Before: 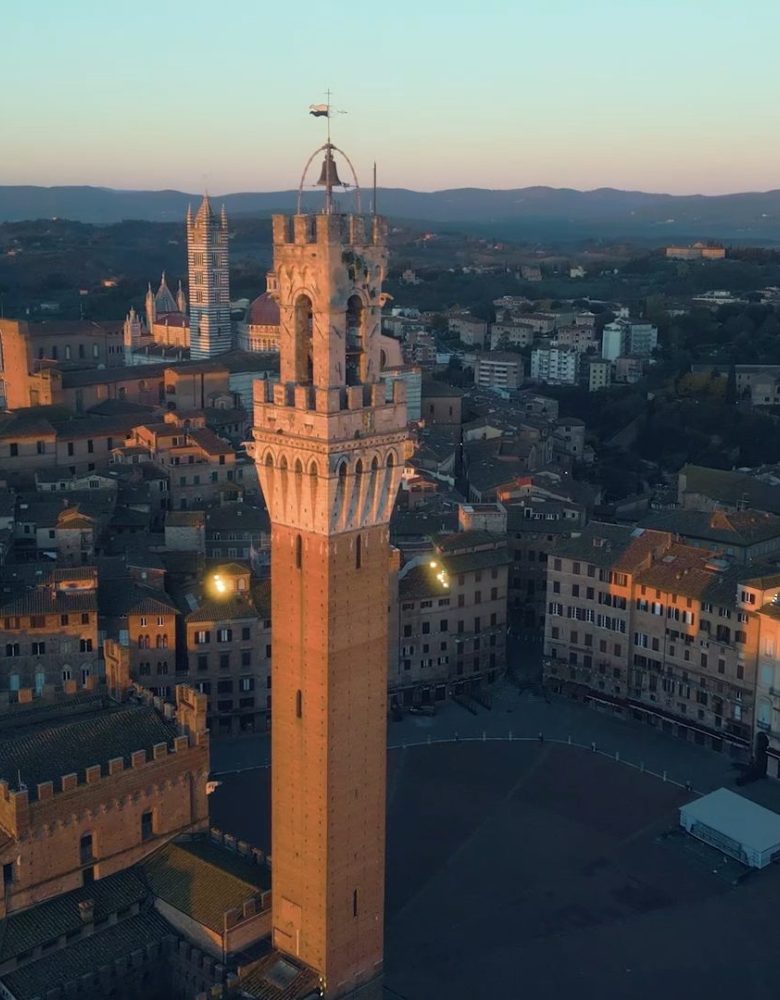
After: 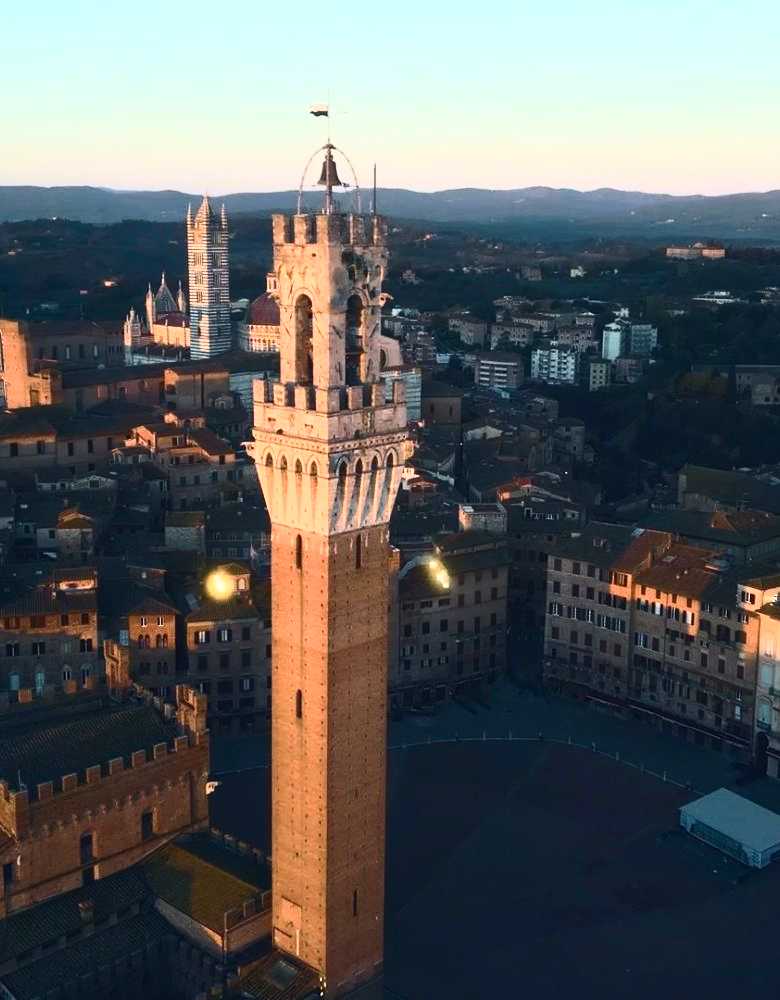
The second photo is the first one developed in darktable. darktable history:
contrast brightness saturation: contrast 0.628, brightness 0.344, saturation 0.138
